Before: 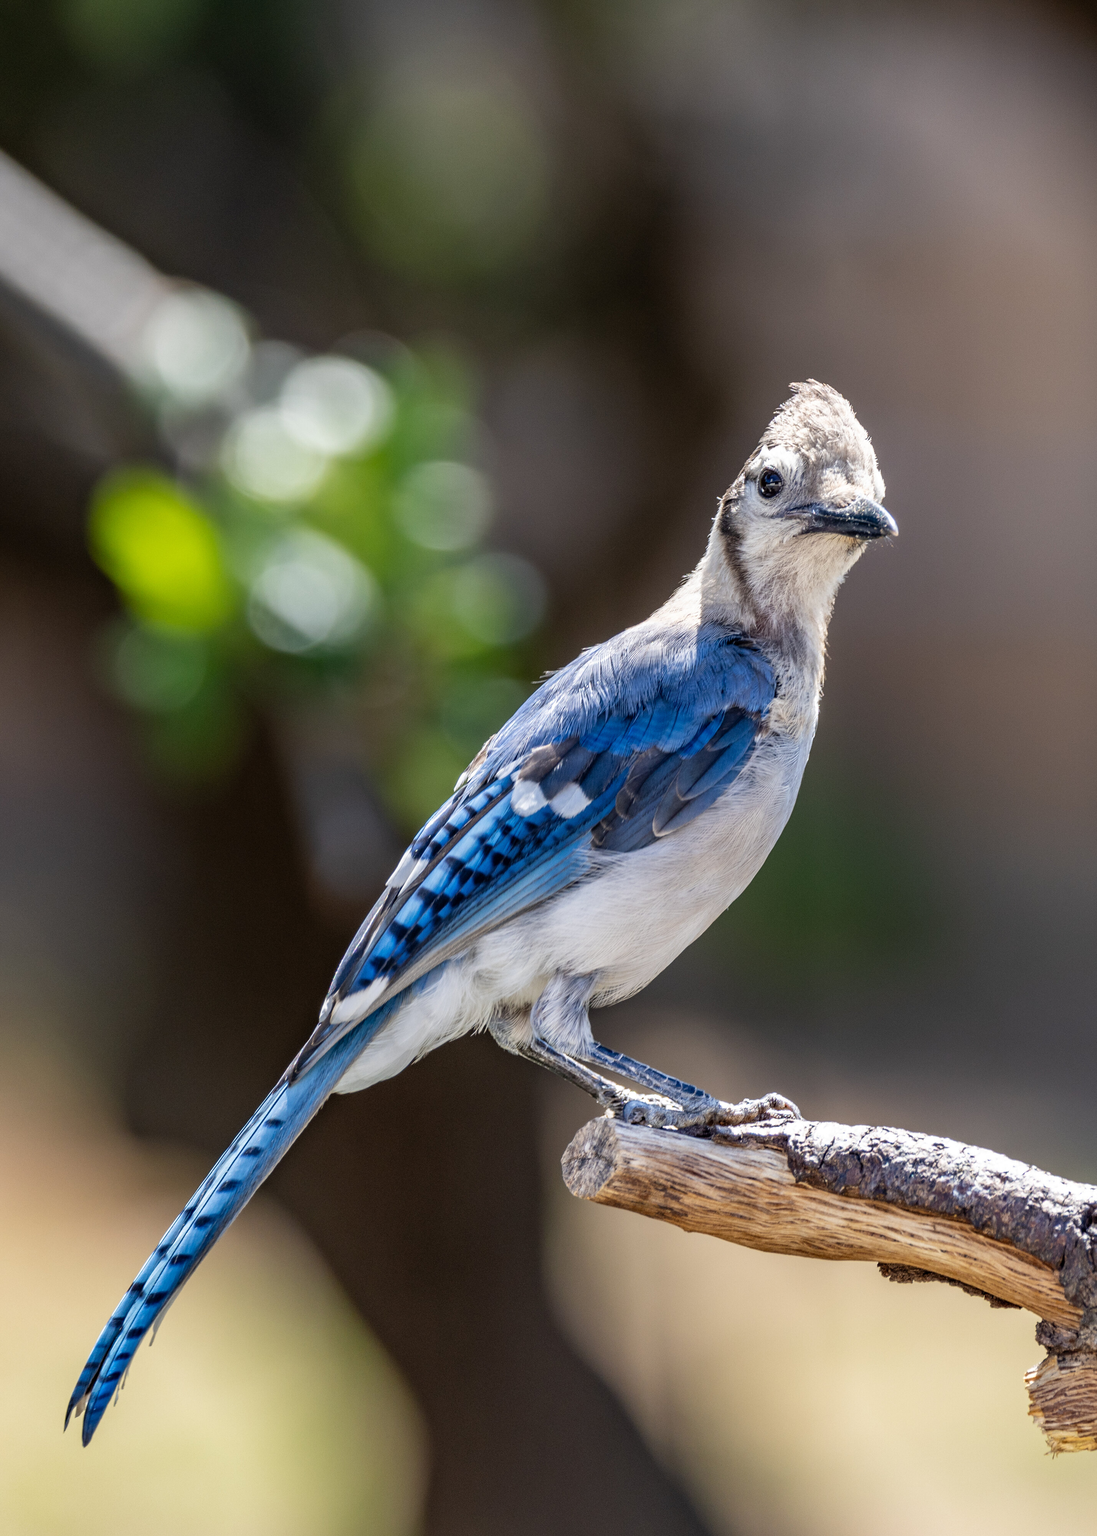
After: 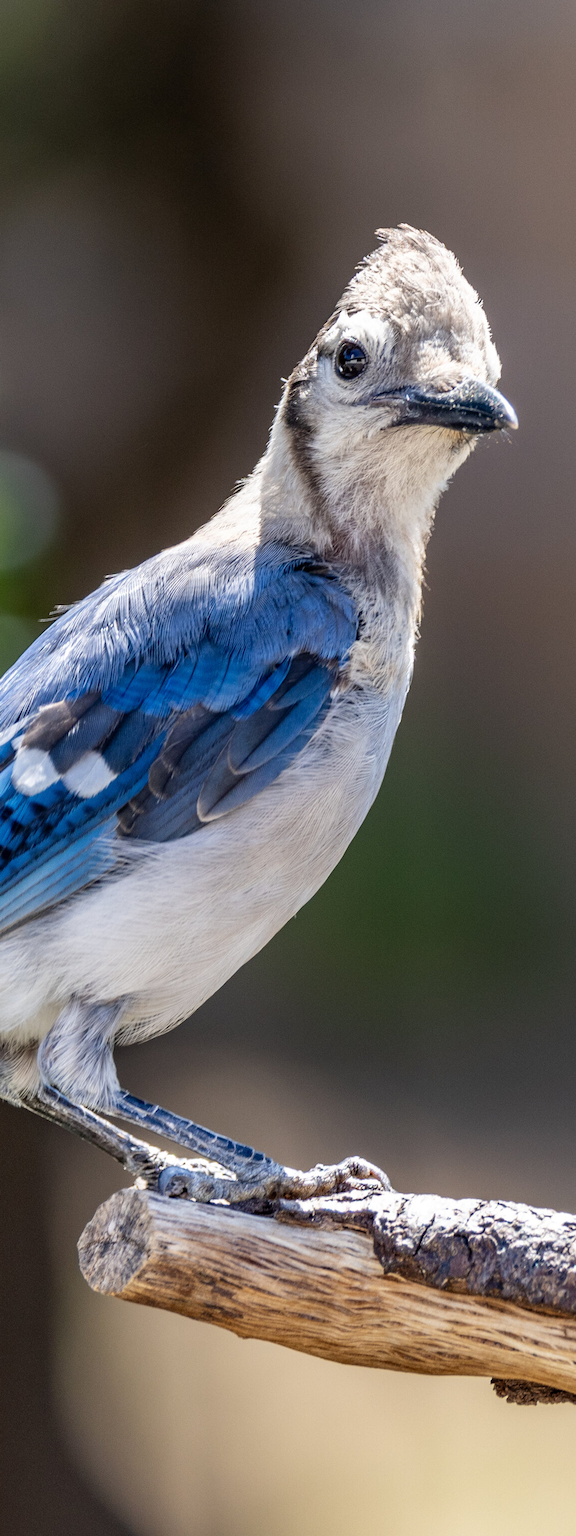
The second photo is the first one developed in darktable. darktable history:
crop: left 45.768%, top 13.534%, right 13.967%, bottom 9.911%
